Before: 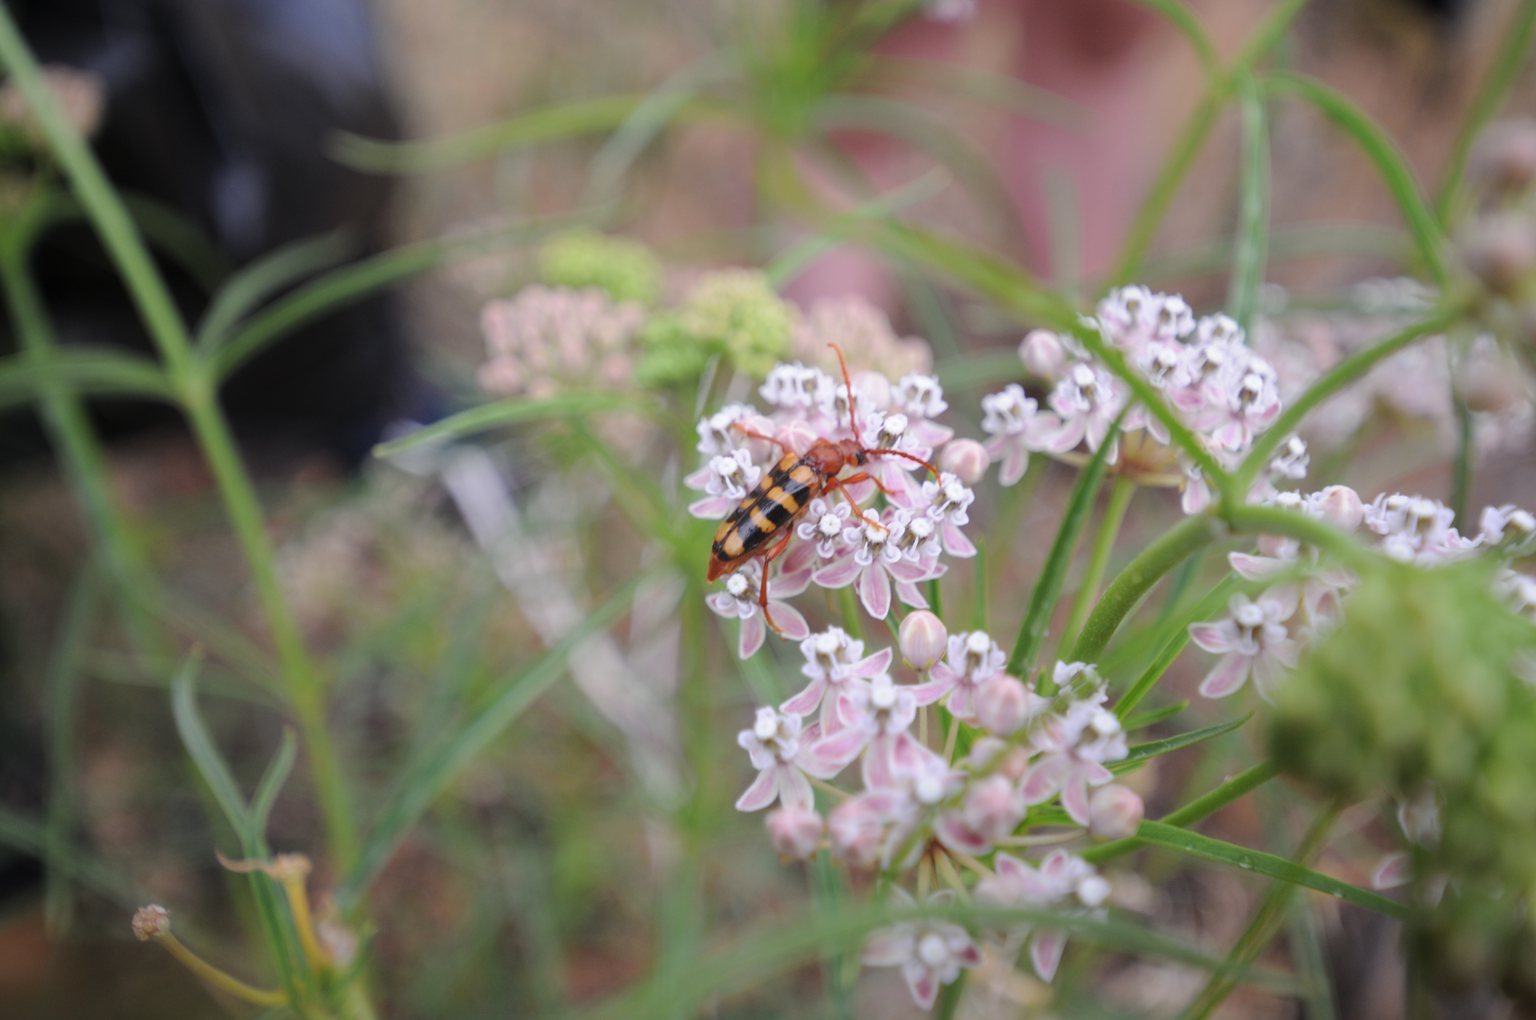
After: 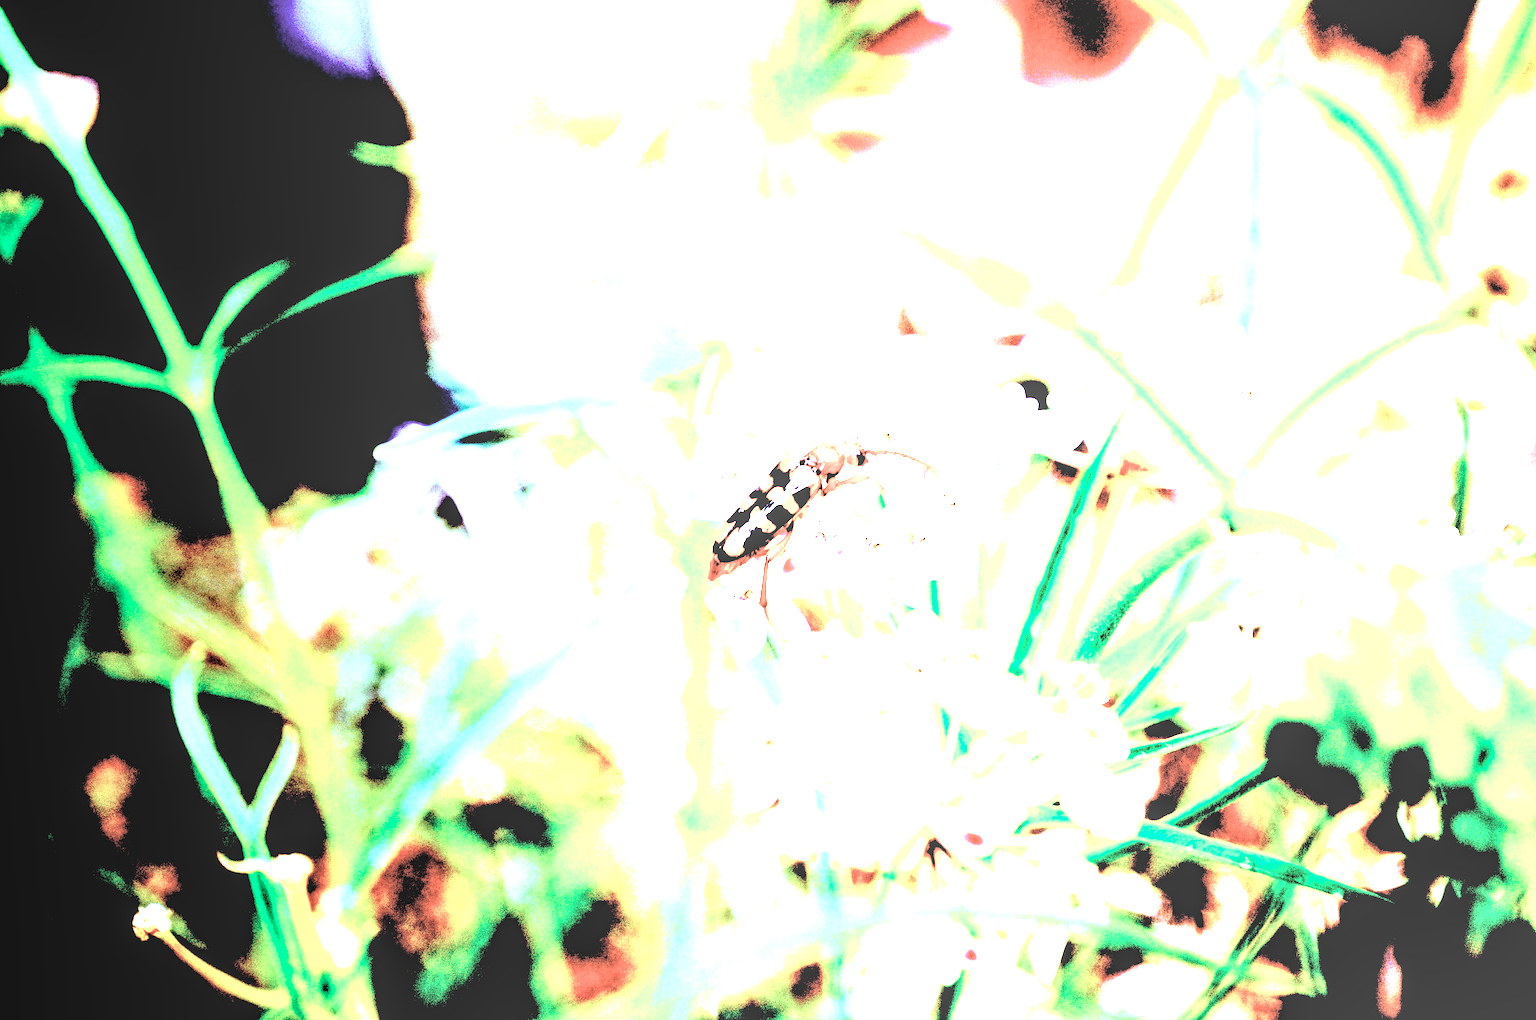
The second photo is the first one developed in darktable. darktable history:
color balance rgb: shadows lift › luminance -7.7%, shadows lift › chroma 2.13%, shadows lift › hue 165.27°, power › luminance -7.77%, power › chroma 1.34%, power › hue 330.55°, highlights gain › luminance -33.33%, highlights gain › chroma 5.68%, highlights gain › hue 217.2°, global offset › luminance -0.33%, global offset › chroma 0.11%, global offset › hue 165.27°, perceptual saturation grading › global saturation 27.72%, perceptual saturation grading › highlights -25%, perceptual saturation grading › mid-tones 25%, perceptual saturation grading › shadows 50%
exposure: black level correction 0.1, exposure 3 EV, compensate highlight preservation false
local contrast: on, module defaults
contrast brightness saturation: brightness 0.18, saturation -0.5
